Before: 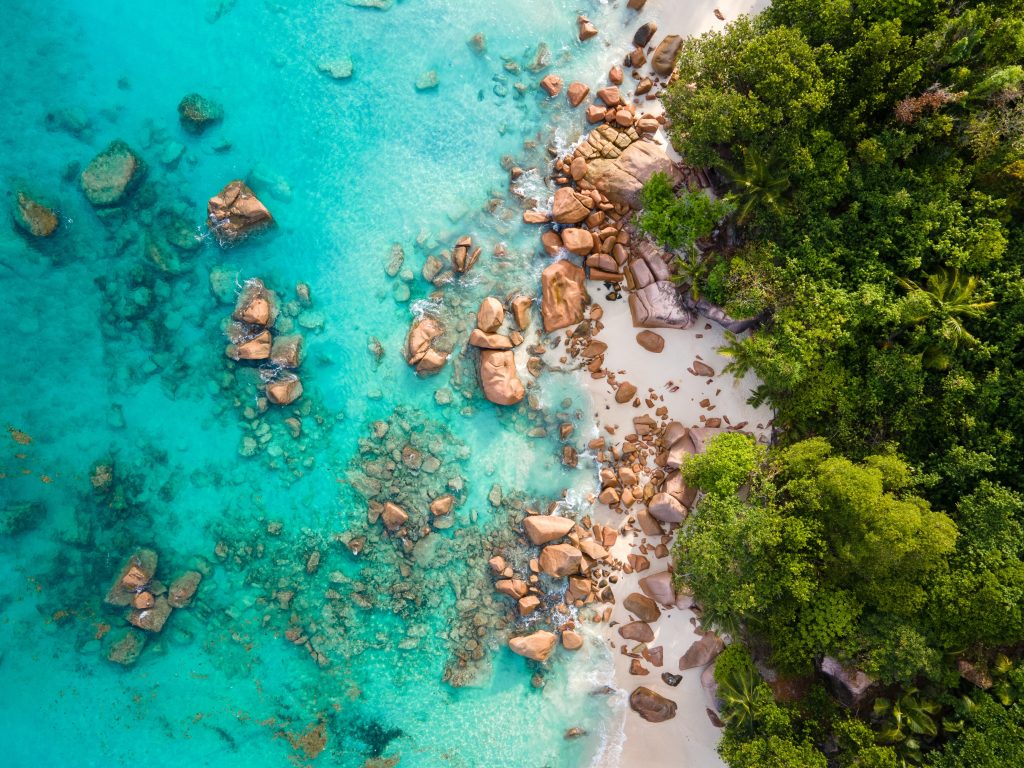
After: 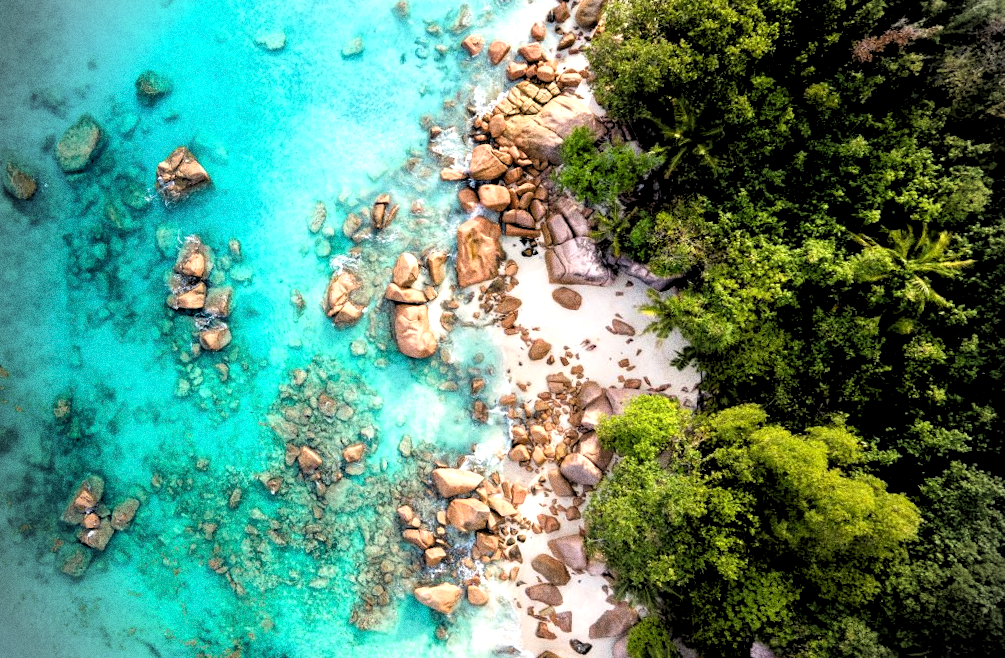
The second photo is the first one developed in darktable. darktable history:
rotate and perspective: rotation 1.69°, lens shift (vertical) -0.023, lens shift (horizontal) -0.291, crop left 0.025, crop right 0.988, crop top 0.092, crop bottom 0.842
vignetting: fall-off start 88.03%, fall-off radius 24.9%
grain: coarseness 0.09 ISO, strength 40%
rgb levels: levels [[0.034, 0.472, 0.904], [0, 0.5, 1], [0, 0.5, 1]]
exposure: black level correction 0.001, exposure 0.5 EV, compensate exposure bias true, compensate highlight preservation false
